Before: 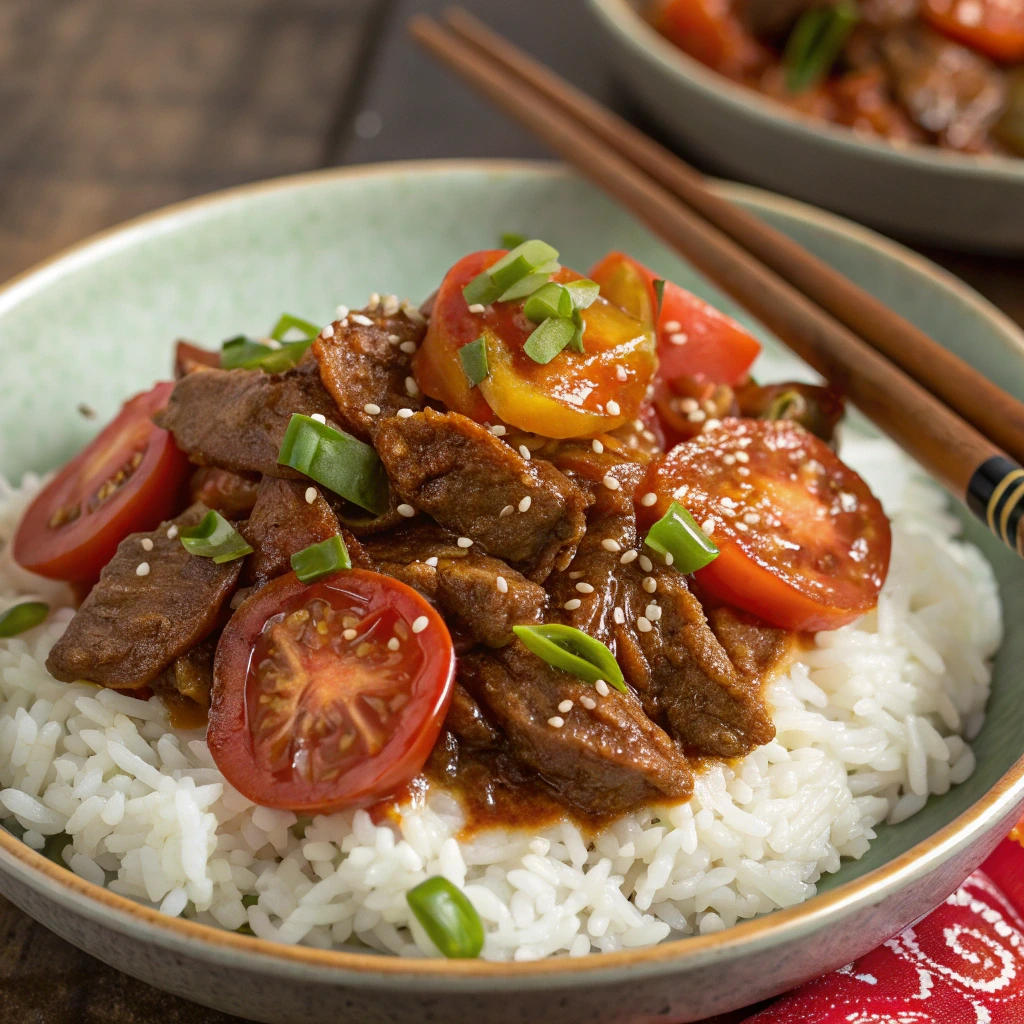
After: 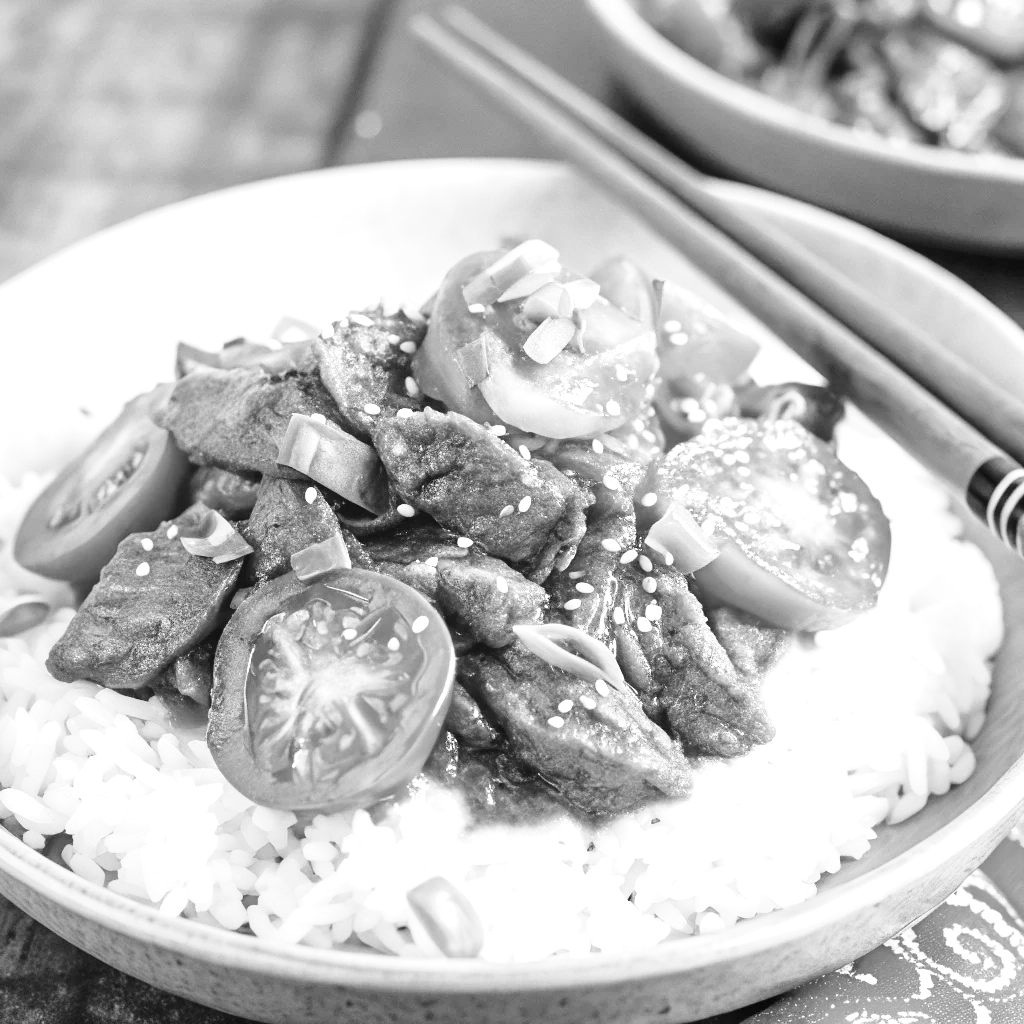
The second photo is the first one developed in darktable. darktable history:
exposure: black level correction 0, exposure 1.379 EV, compensate exposure bias true, compensate highlight preservation false
base curve: curves: ch0 [(0, 0) (0.028, 0.03) (0.121, 0.232) (0.46, 0.748) (0.859, 0.968) (1, 1)], preserve colors none
monochrome: a 32, b 64, size 2.3
